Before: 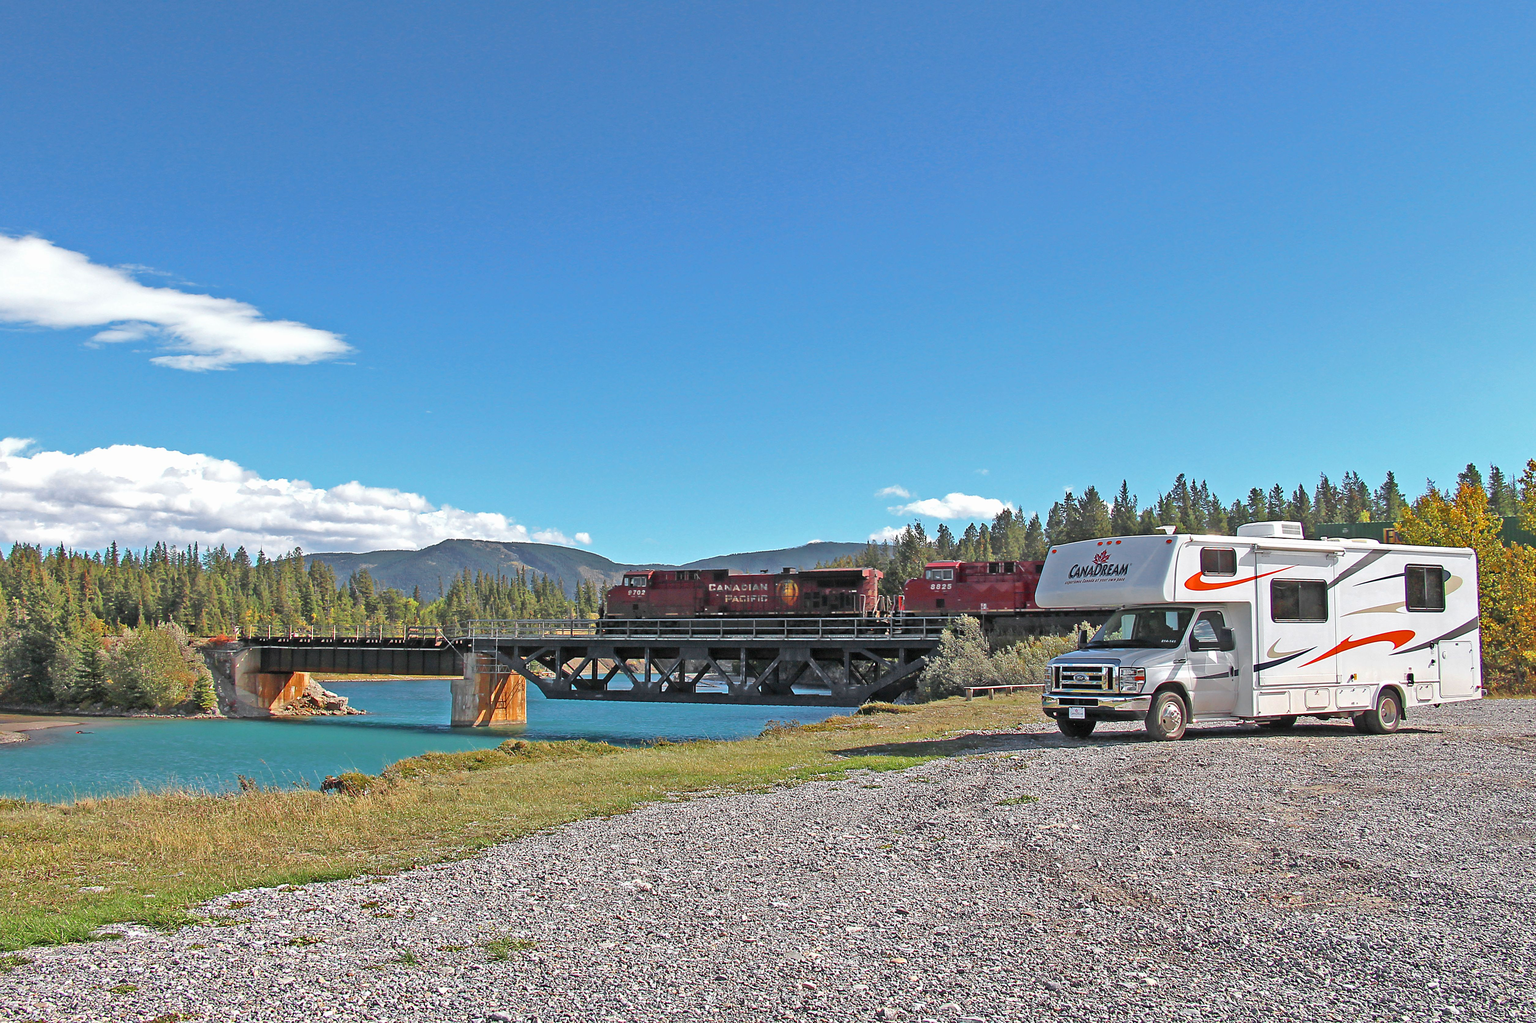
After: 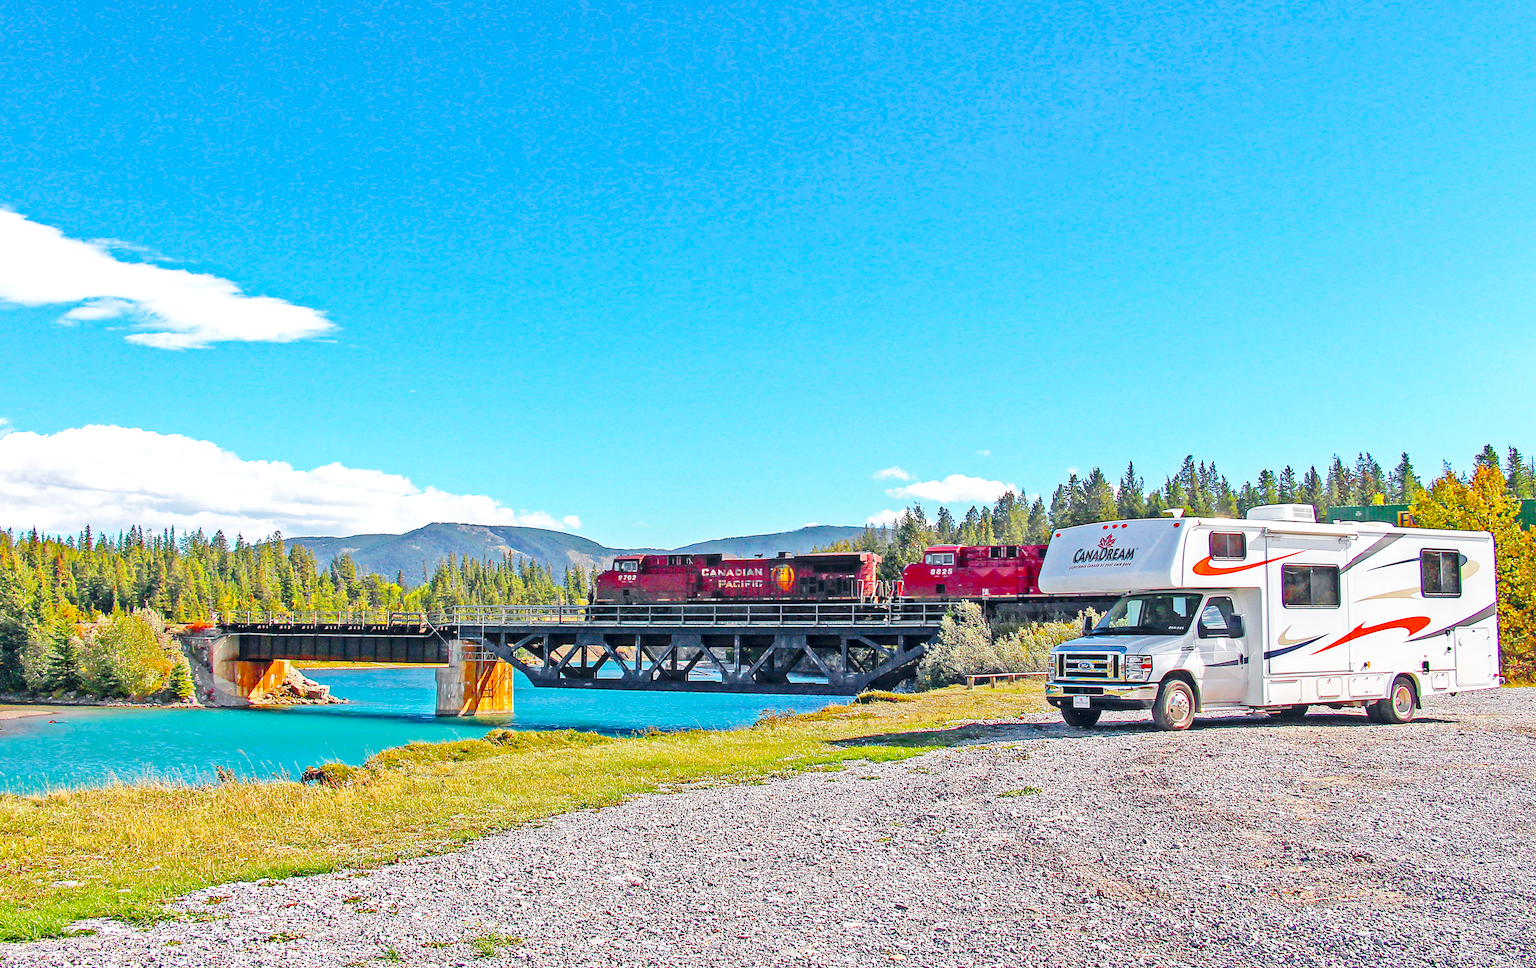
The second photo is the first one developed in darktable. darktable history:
crop: left 1.903%, top 3.247%, right 1.168%, bottom 4.975%
color balance rgb: global offset › chroma 0.068%, global offset › hue 253.69°, linear chroma grading › global chroma 8.735%, perceptual saturation grading › global saturation 20%, perceptual saturation grading › highlights 2.56%, perceptual saturation grading › shadows 49.951%, perceptual brilliance grading › global brilliance 1.378%, perceptual brilliance grading › highlights -3.885%
local contrast: on, module defaults
base curve: curves: ch0 [(0, 0) (0.032, 0.037) (0.105, 0.228) (0.435, 0.76) (0.856, 0.983) (1, 1)], preserve colors none
